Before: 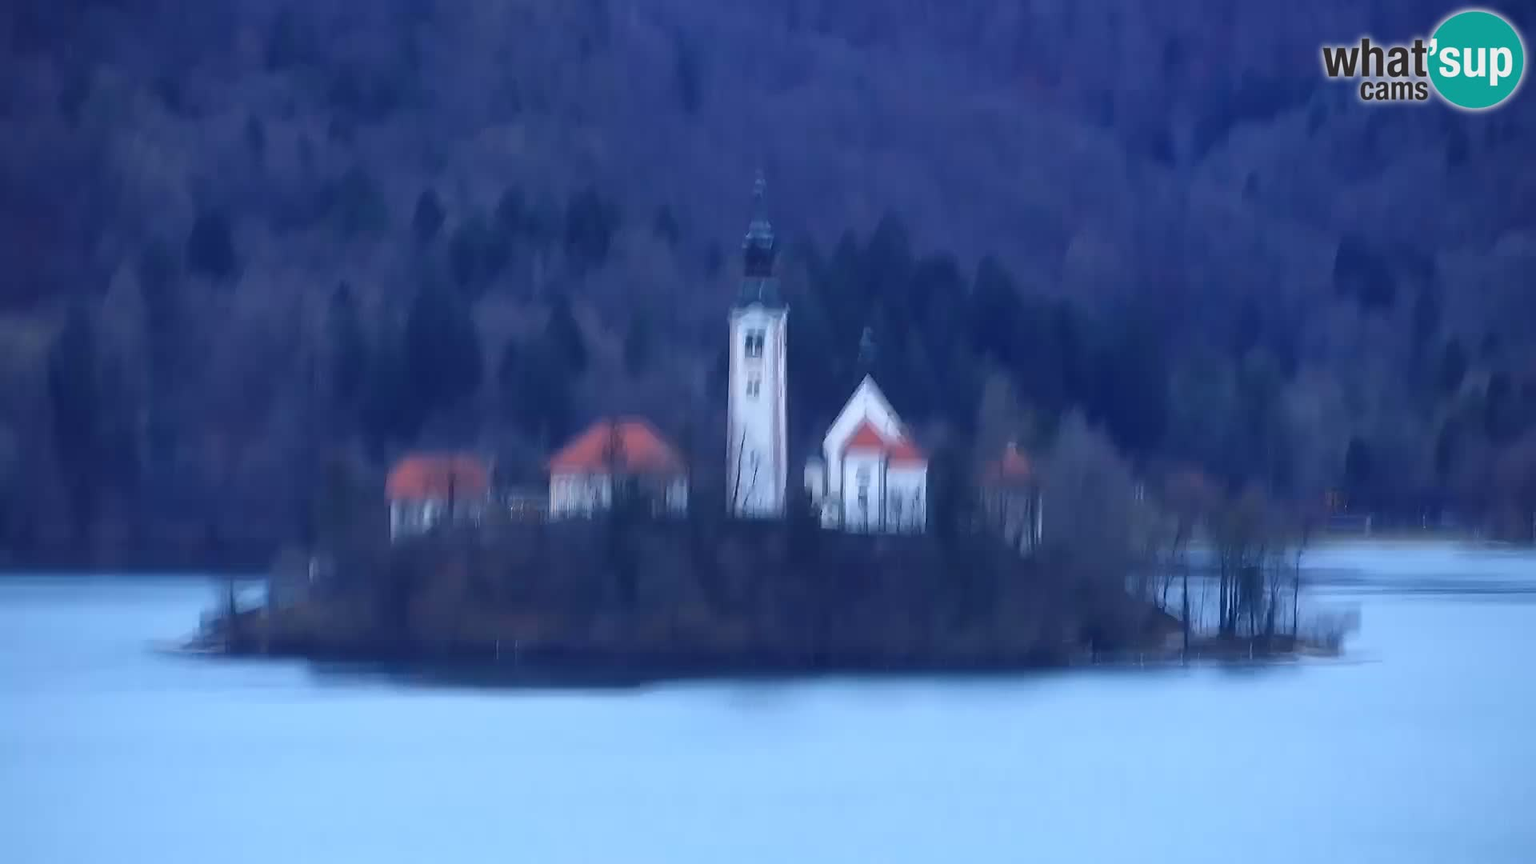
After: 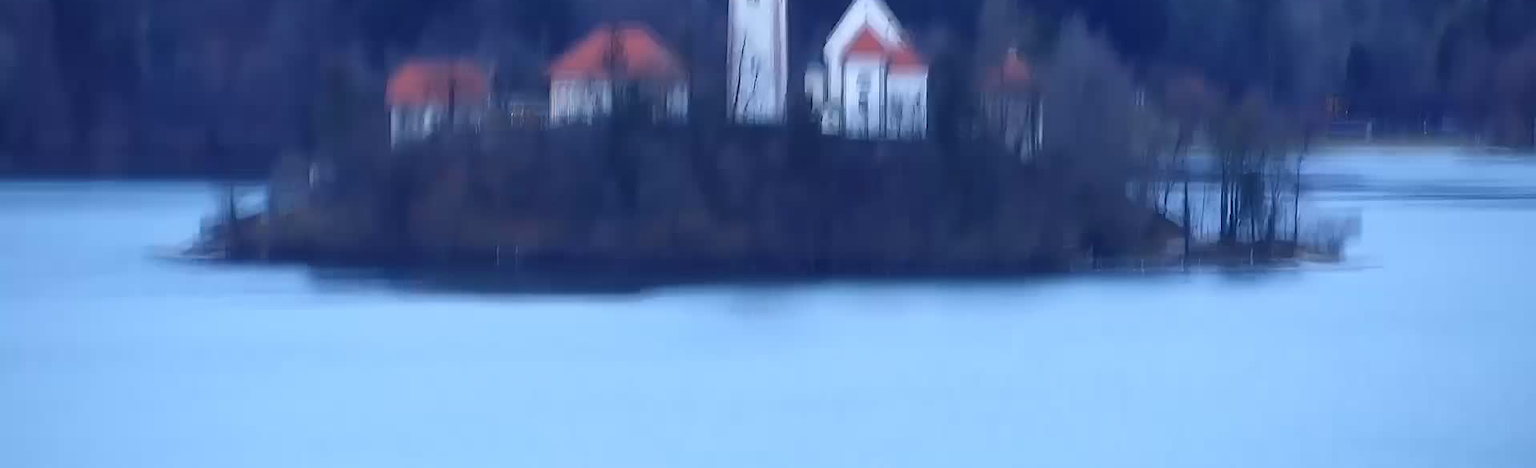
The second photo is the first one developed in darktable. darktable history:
crop and rotate: top 45.83%, right 0.014%
